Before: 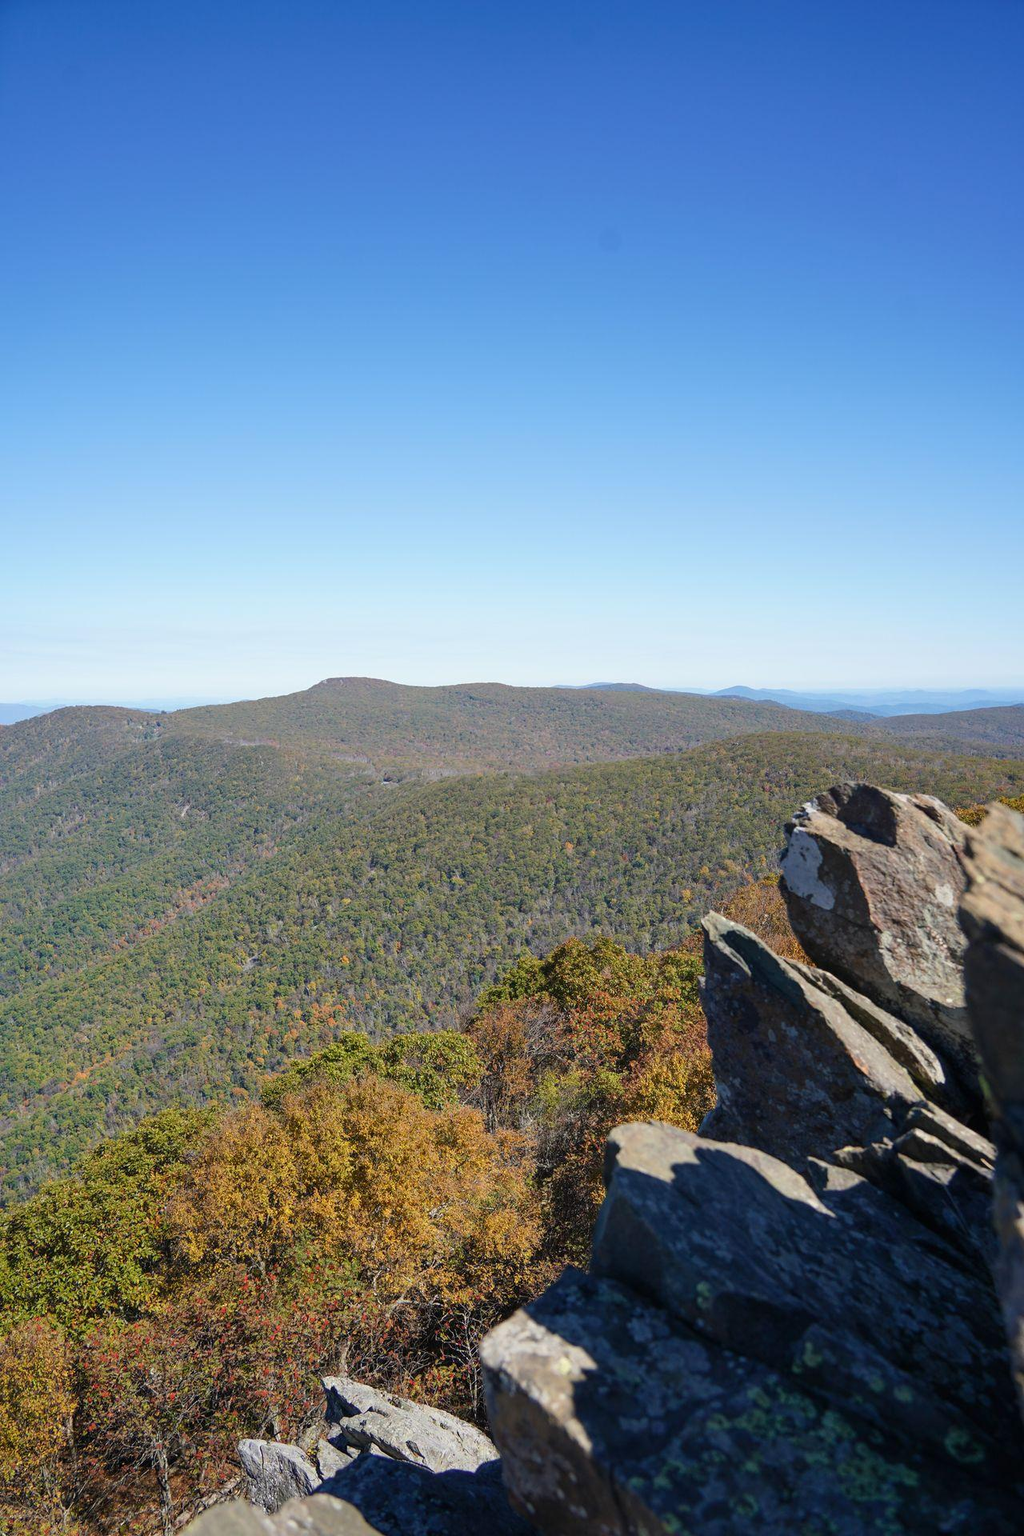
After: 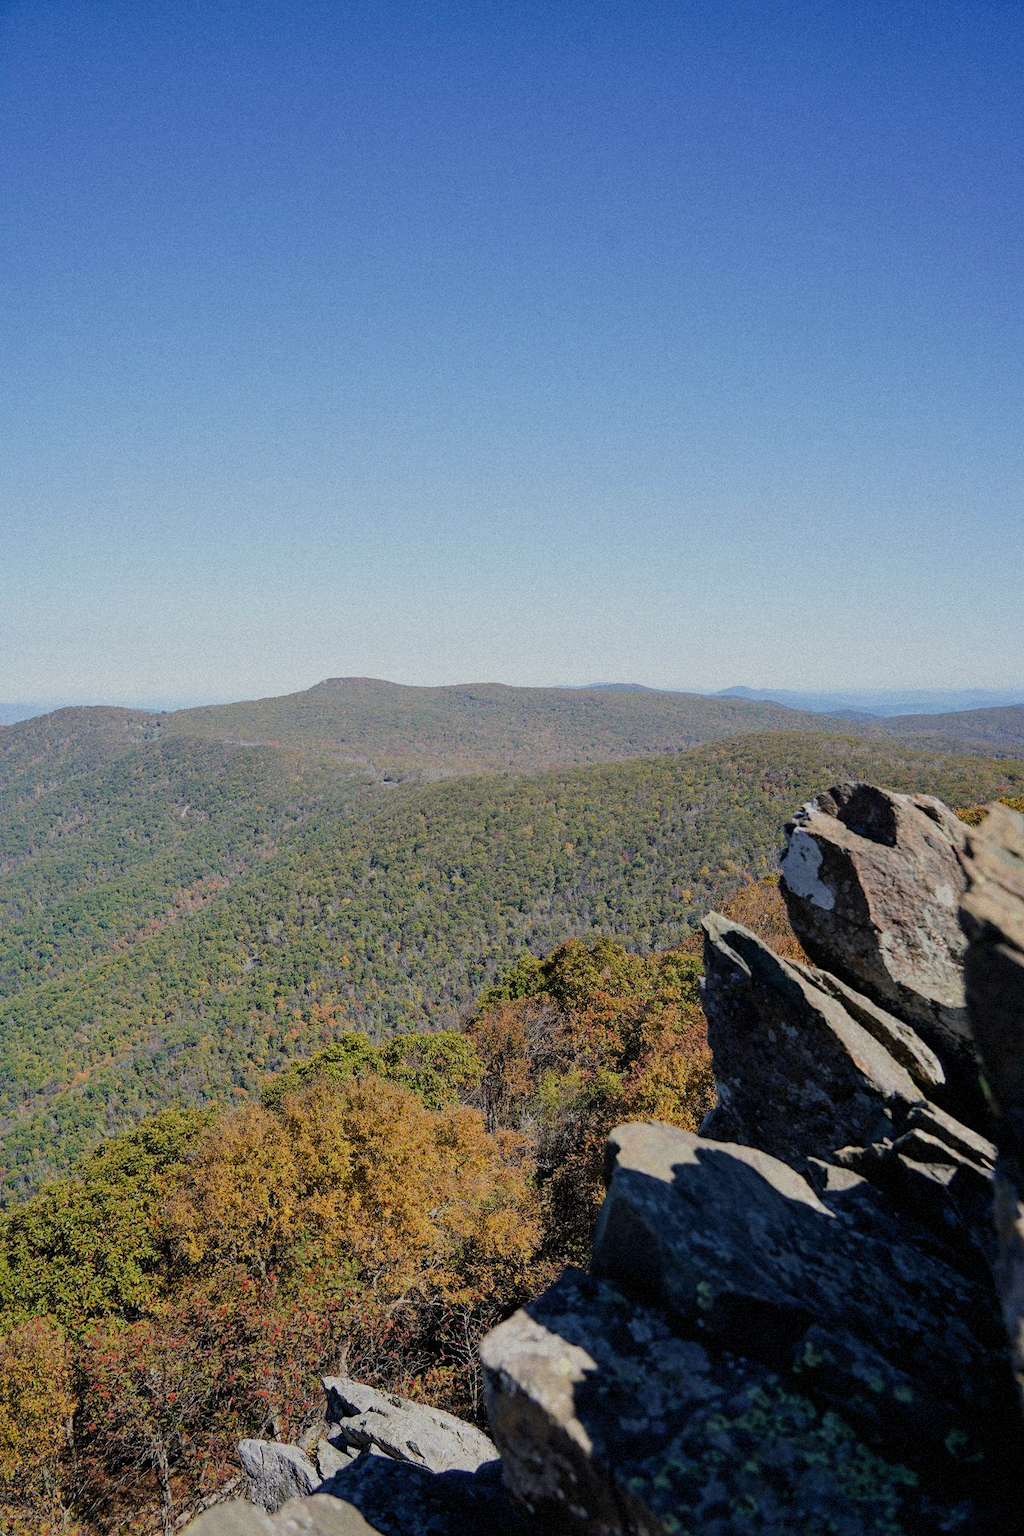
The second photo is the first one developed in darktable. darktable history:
grain: mid-tones bias 0%
filmic rgb: black relative exposure -6.98 EV, white relative exposure 5.63 EV, hardness 2.86
